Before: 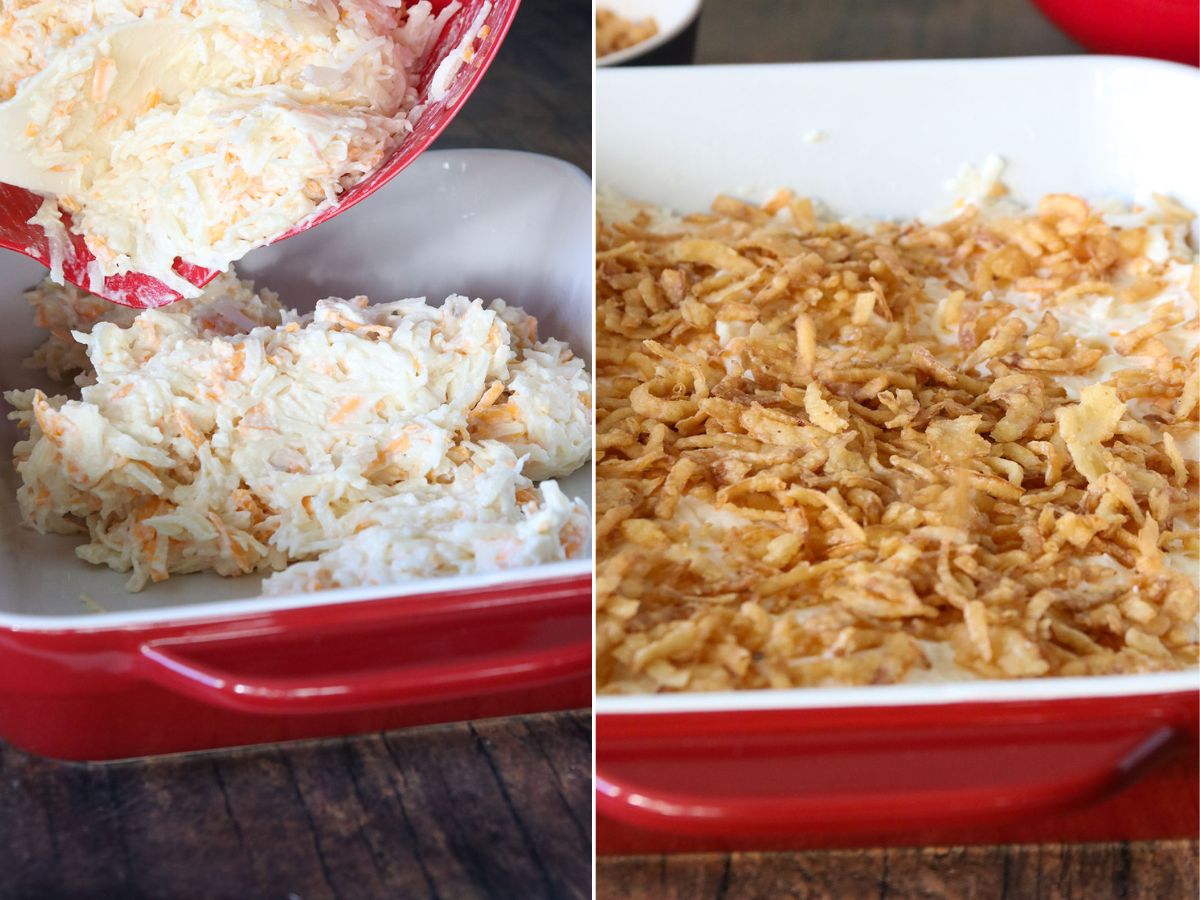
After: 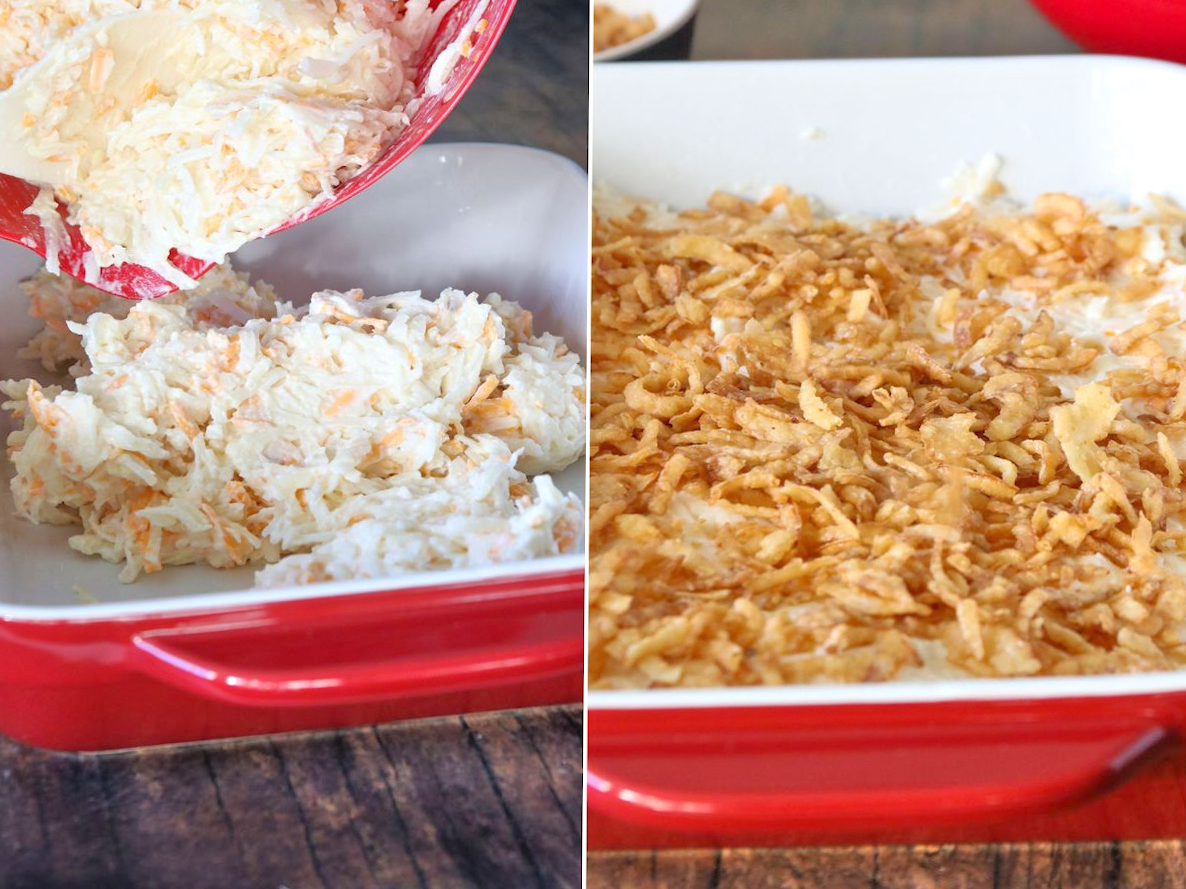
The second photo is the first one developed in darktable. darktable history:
crop and rotate: angle -0.5°
tone equalizer: -7 EV 0.15 EV, -6 EV 0.6 EV, -5 EV 1.15 EV, -4 EV 1.33 EV, -3 EV 1.15 EV, -2 EV 0.6 EV, -1 EV 0.15 EV, mask exposure compensation -0.5 EV
